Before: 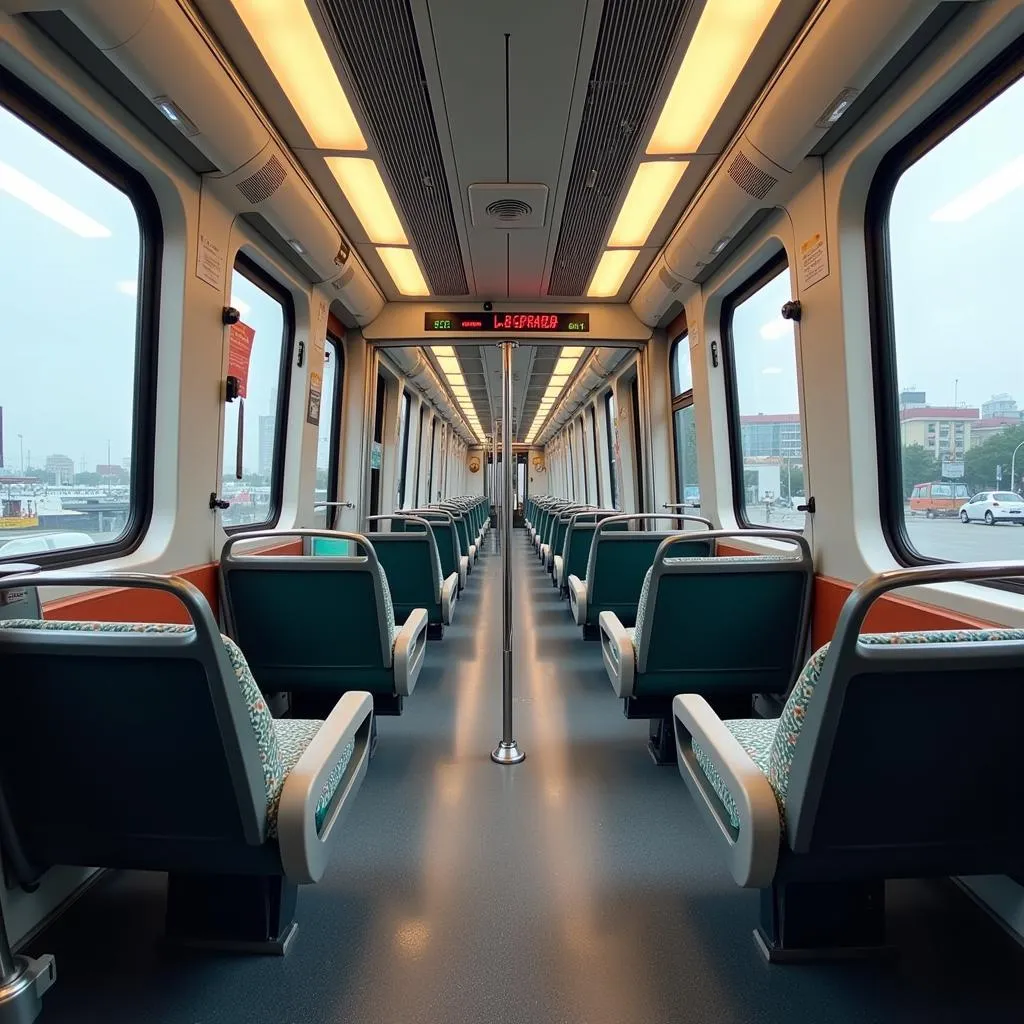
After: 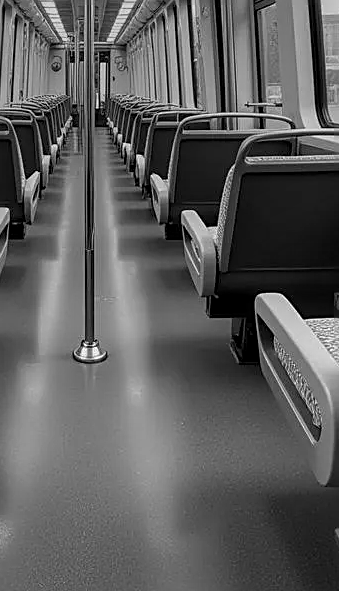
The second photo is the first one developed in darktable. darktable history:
sharpen: on, module defaults
crop: left 40.878%, top 39.176%, right 25.993%, bottom 3.081%
monochrome: a -11.7, b 1.62, size 0.5, highlights 0.38
exposure: compensate highlight preservation false
graduated density: on, module defaults
local contrast: on, module defaults
